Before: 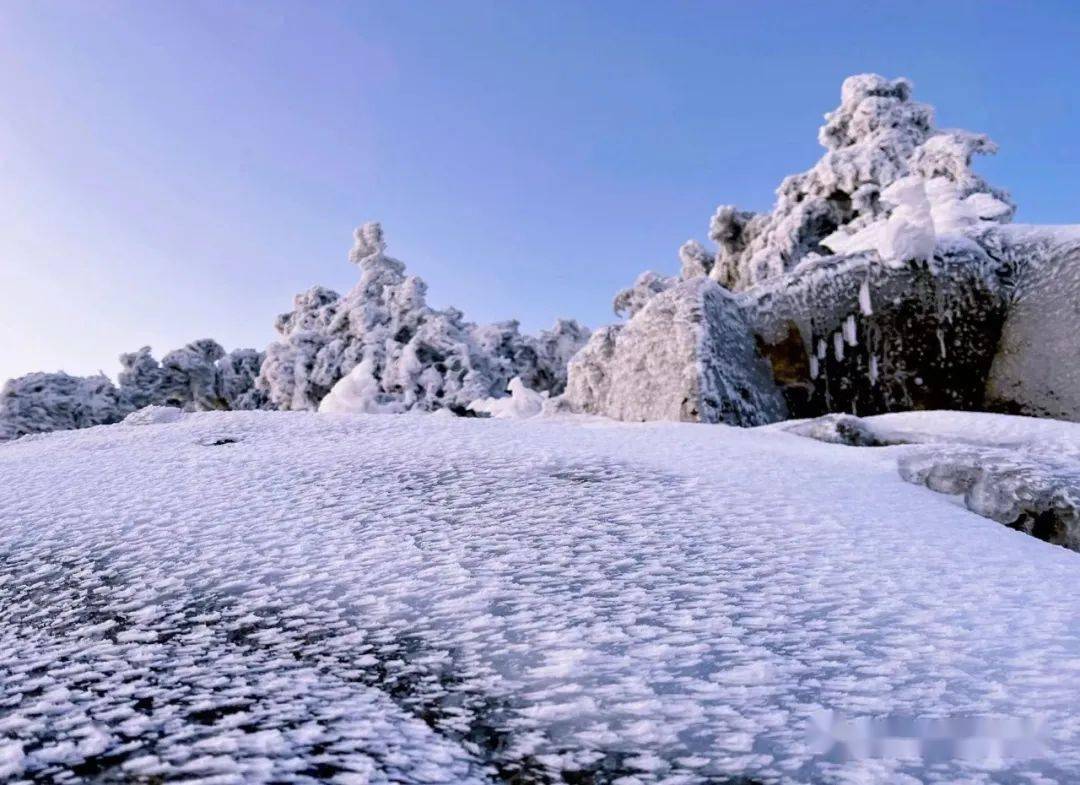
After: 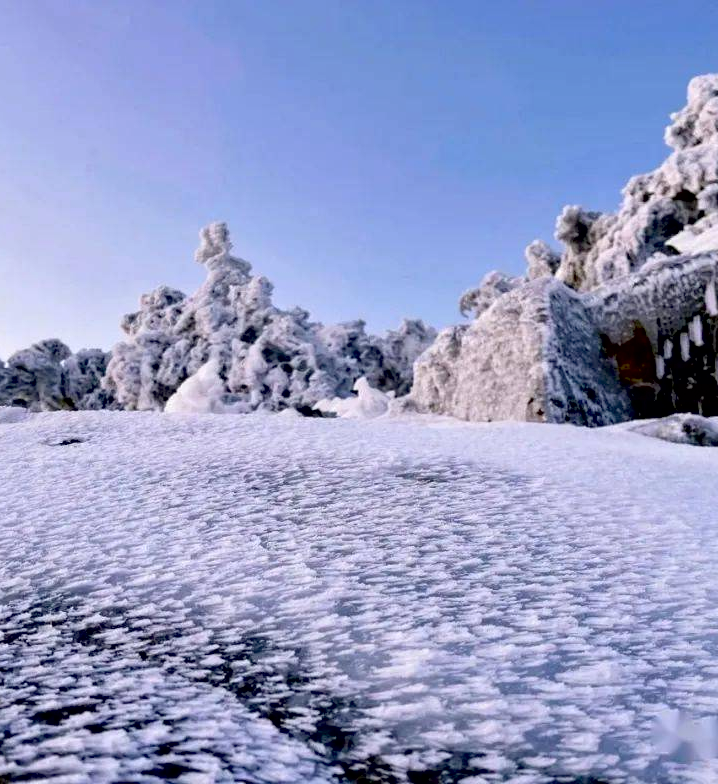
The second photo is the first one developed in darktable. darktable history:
crop and rotate: left 14.288%, right 19.192%
local contrast: mode bilateral grid, contrast 21, coarseness 50, detail 119%, midtone range 0.2
exposure: black level correction 0.017, exposure -0.007 EV, compensate exposure bias true, compensate highlight preservation false
